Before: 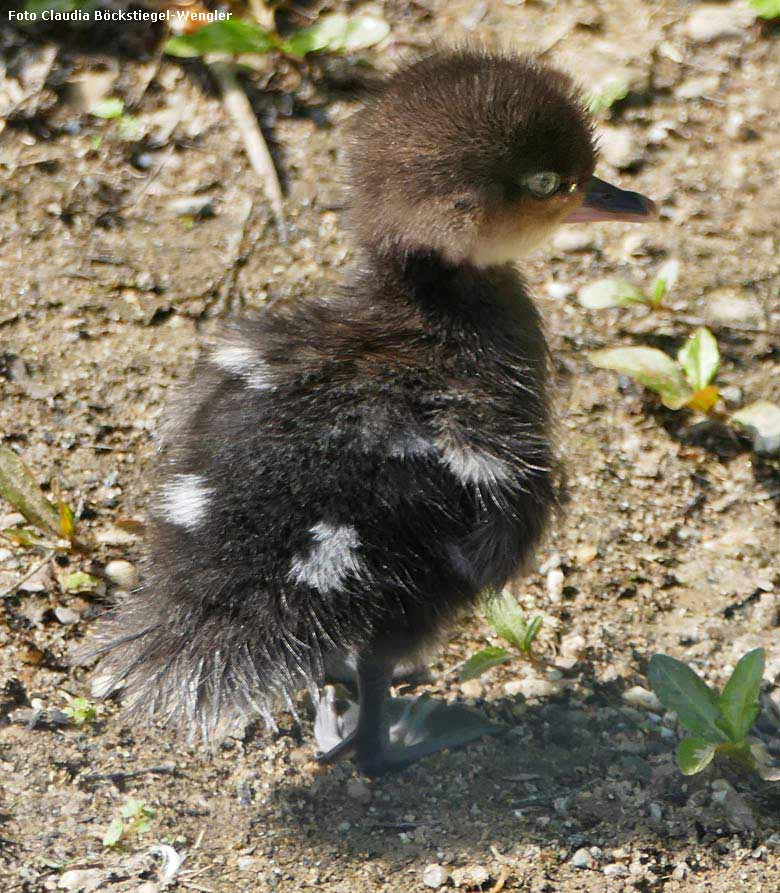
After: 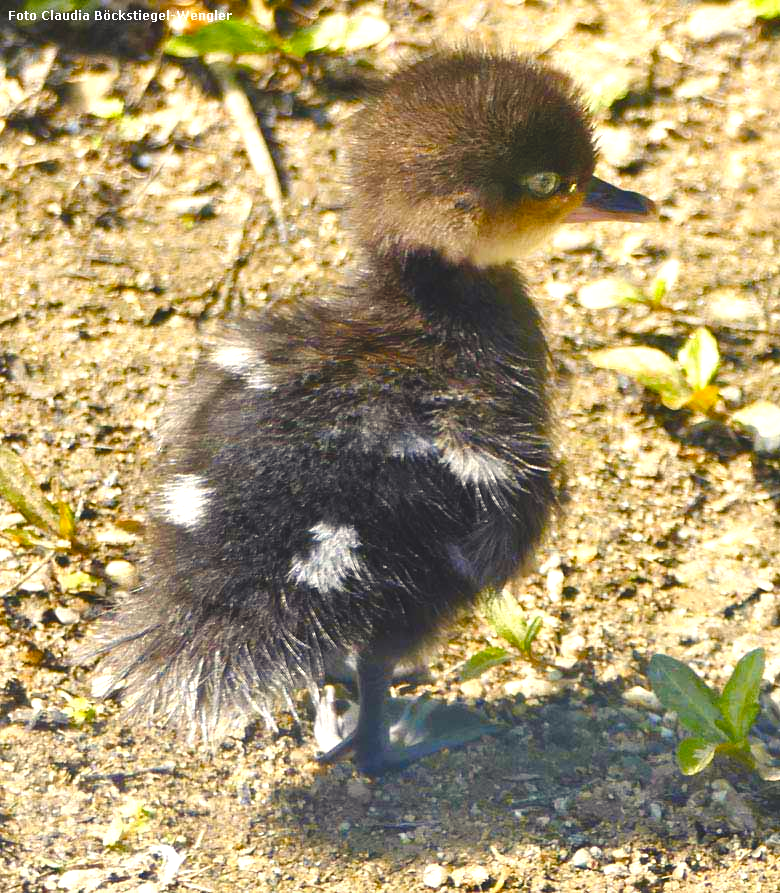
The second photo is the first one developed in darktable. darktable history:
color contrast: green-magenta contrast 0.8, blue-yellow contrast 1.1, unbound 0
white balance: emerald 1
exposure: black level correction 0, exposure 0.7 EV, compensate exposure bias true, compensate highlight preservation false
color balance rgb: shadows lift › chroma 3%, shadows lift › hue 280.8°, power › hue 330°, highlights gain › chroma 3%, highlights gain › hue 75.6°, global offset › luminance 1.5%, perceptual saturation grading › global saturation 20%, perceptual saturation grading › highlights -25%, perceptual saturation grading › shadows 50%, global vibrance 30%
